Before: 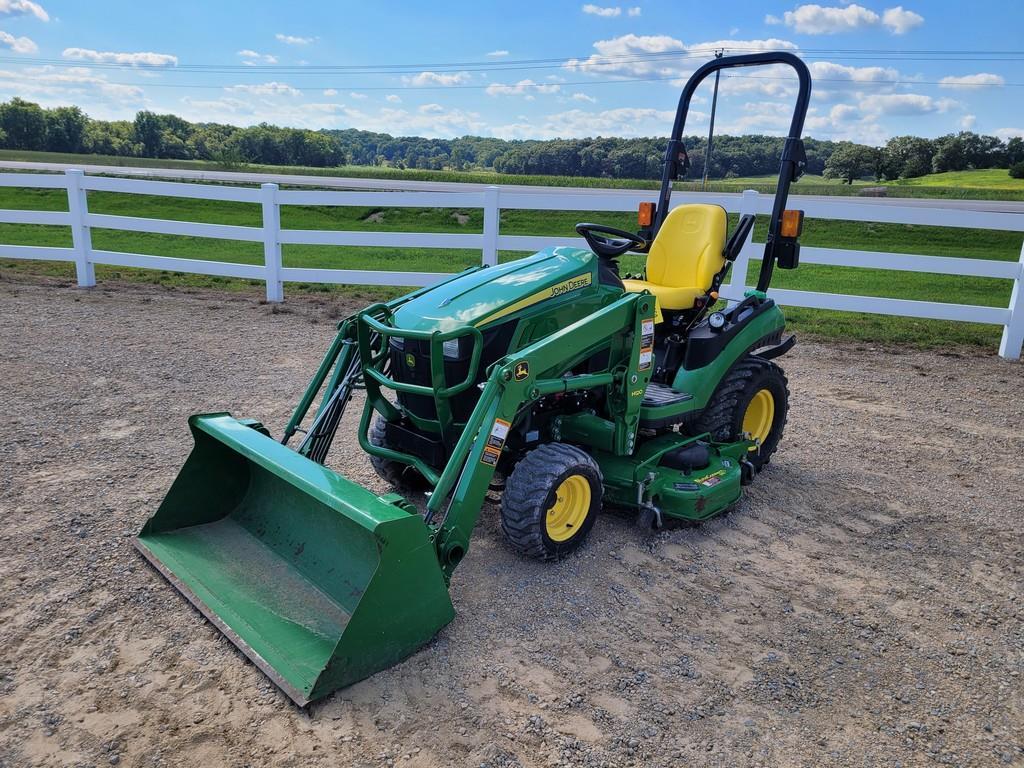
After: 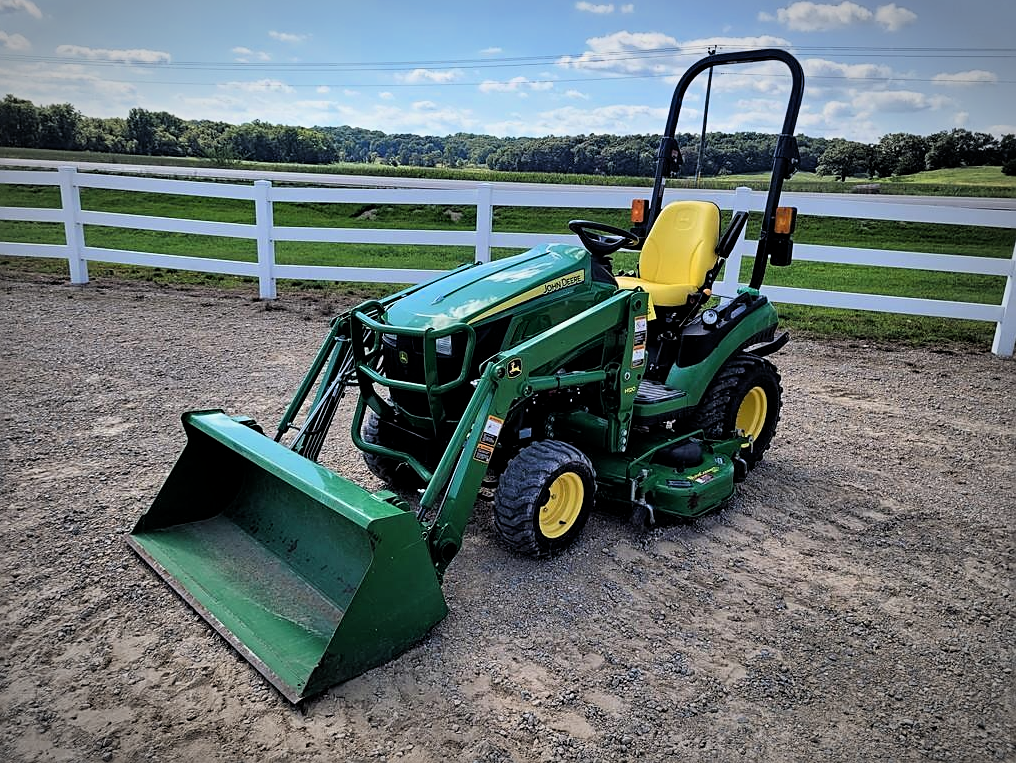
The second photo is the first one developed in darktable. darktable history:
vignetting: automatic ratio true
sharpen: on, module defaults
crop and rotate: left 0.78%, top 0.398%, bottom 0.24%
filmic rgb: black relative exposure -8.67 EV, white relative exposure 2.73 EV, threshold 5.97 EV, target black luminance 0%, hardness 6.26, latitude 77.43%, contrast 1.326, shadows ↔ highlights balance -0.325%, preserve chrominance max RGB, color science v6 (2022), contrast in shadows safe, contrast in highlights safe, enable highlight reconstruction true
